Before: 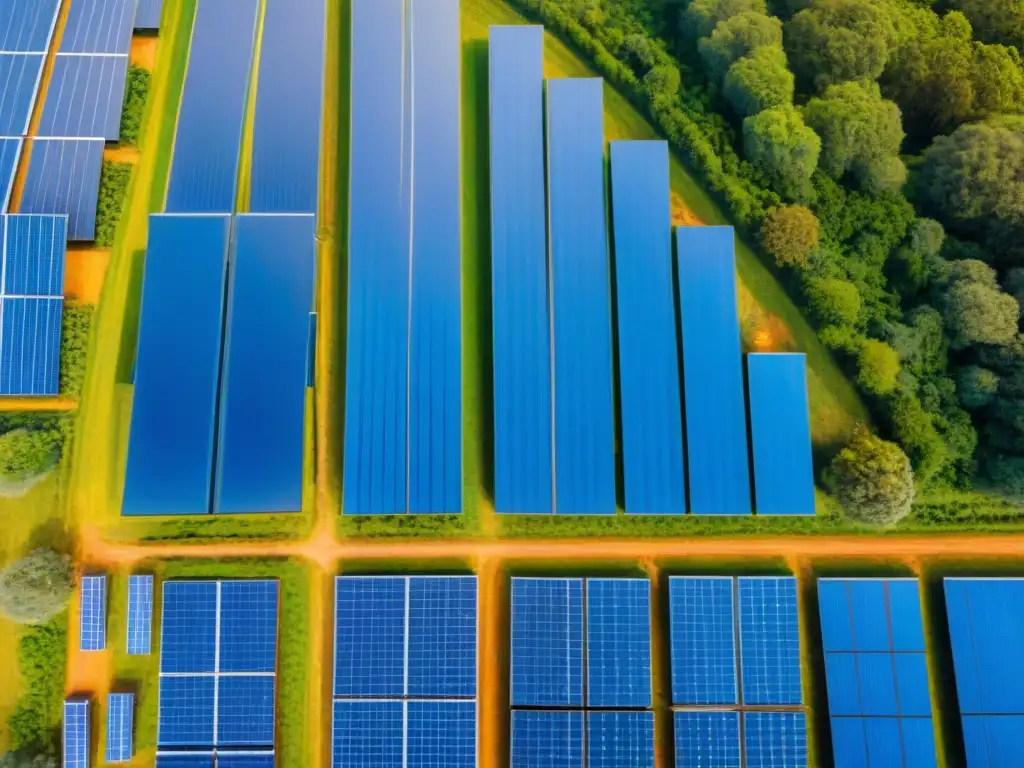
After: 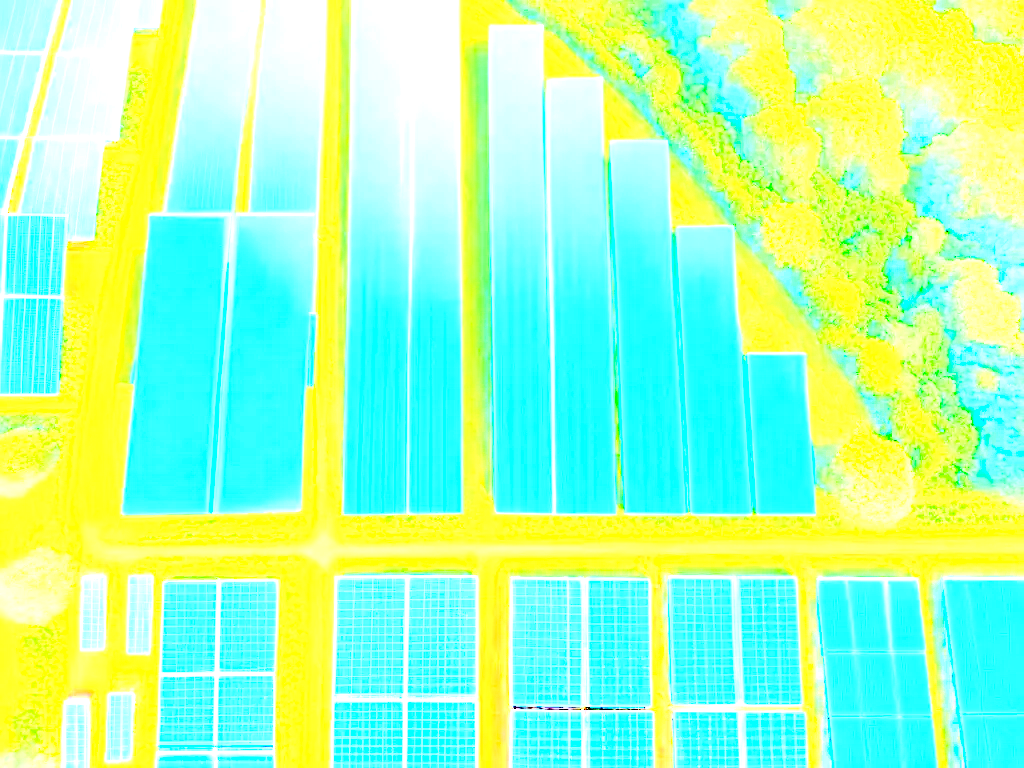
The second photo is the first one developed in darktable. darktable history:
rgb curve: curves: ch0 [(0, 0) (0.21, 0.15) (0.24, 0.21) (0.5, 0.75) (0.75, 0.96) (0.89, 0.99) (1, 1)]; ch1 [(0, 0.02) (0.21, 0.13) (0.25, 0.2) (0.5, 0.67) (0.75, 0.9) (0.89, 0.97) (1, 1)]; ch2 [(0, 0.02) (0.21, 0.13) (0.25, 0.2) (0.5, 0.67) (0.75, 0.9) (0.89, 0.97) (1, 1)], compensate middle gray true
sharpen: radius 2.529, amount 0.323
exposure: exposure 8 EV, compensate highlight preservation false
